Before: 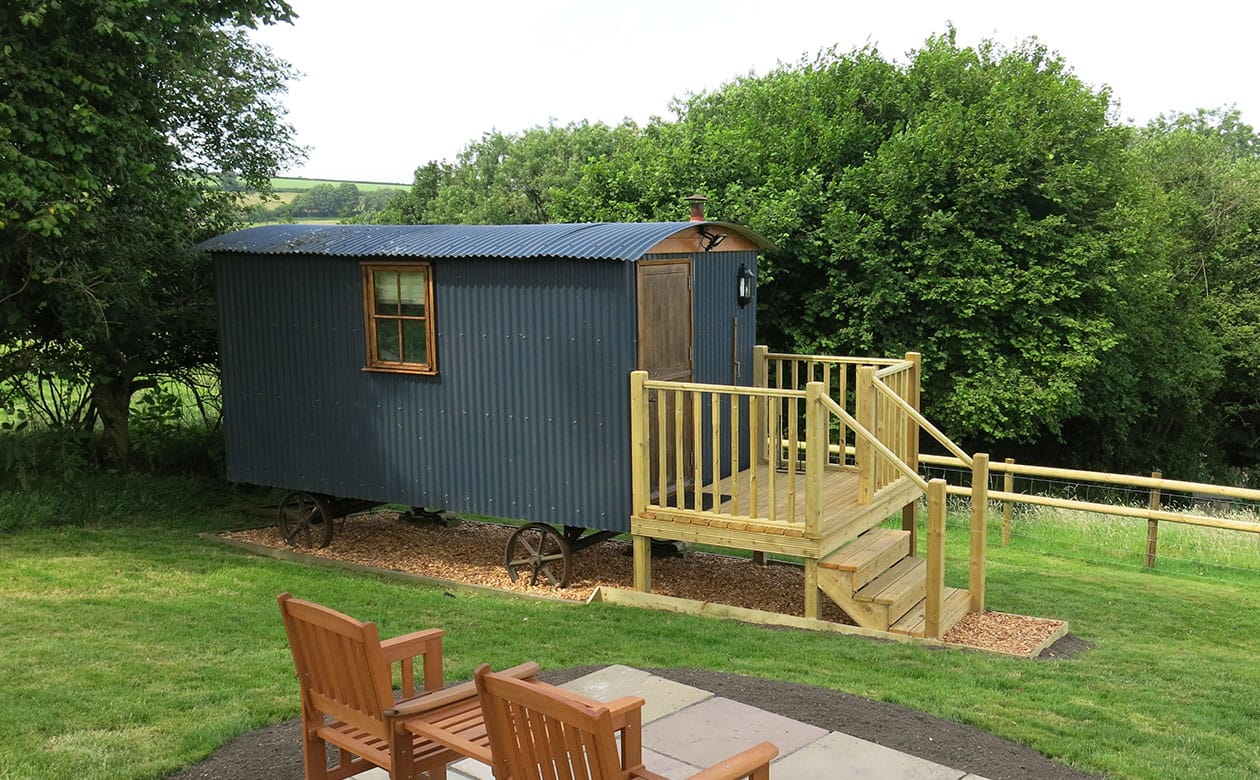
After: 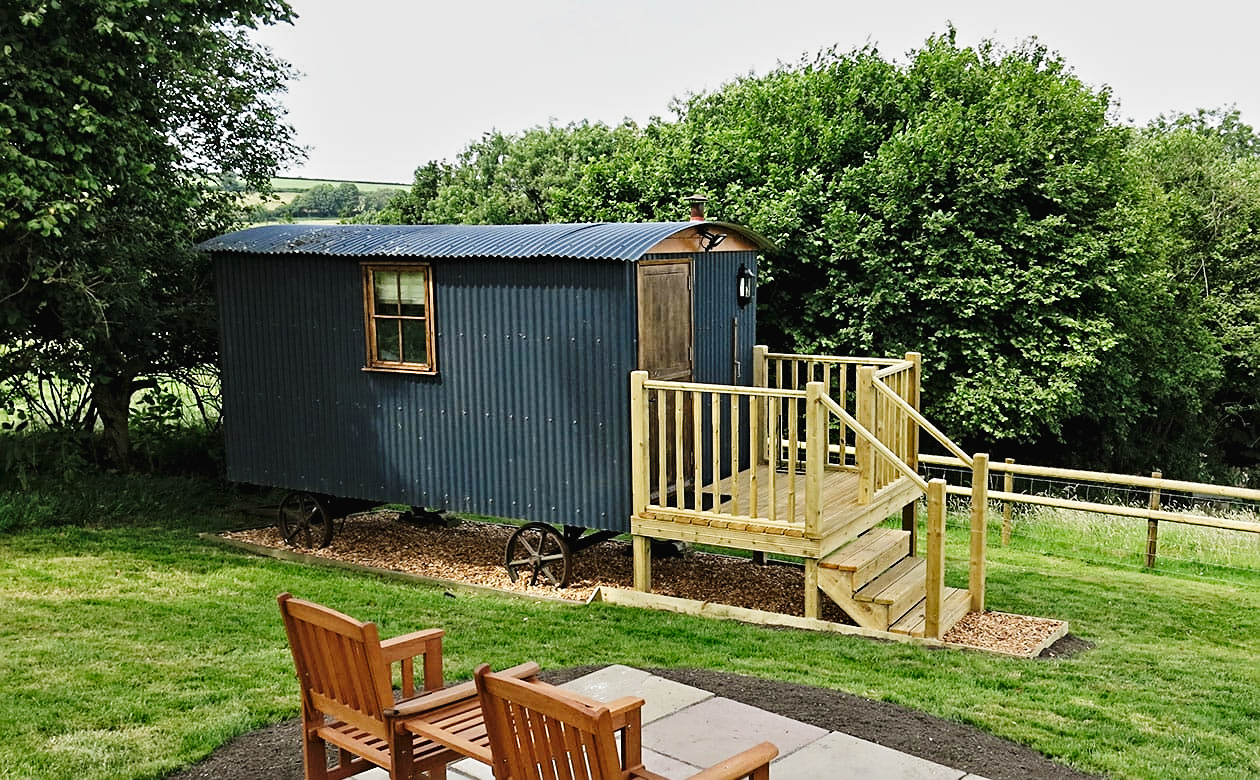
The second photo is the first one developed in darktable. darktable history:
contrast equalizer: y [[0.511, 0.558, 0.631, 0.632, 0.559, 0.512], [0.5 ×6], [0.507, 0.559, 0.627, 0.644, 0.647, 0.647], [0 ×6], [0 ×6]]
sharpen: on, module defaults
tone curve: curves: ch0 [(0, 0.019) (0.204, 0.162) (0.491, 0.519) (0.748, 0.765) (1, 0.919)]; ch1 [(0, 0) (0.201, 0.113) (0.372, 0.282) (0.443, 0.434) (0.496, 0.504) (0.566, 0.585) (0.761, 0.803) (1, 1)]; ch2 [(0, 0) (0.434, 0.447) (0.483, 0.487) (0.555, 0.563) (0.697, 0.68) (1, 1)], preserve colors none
